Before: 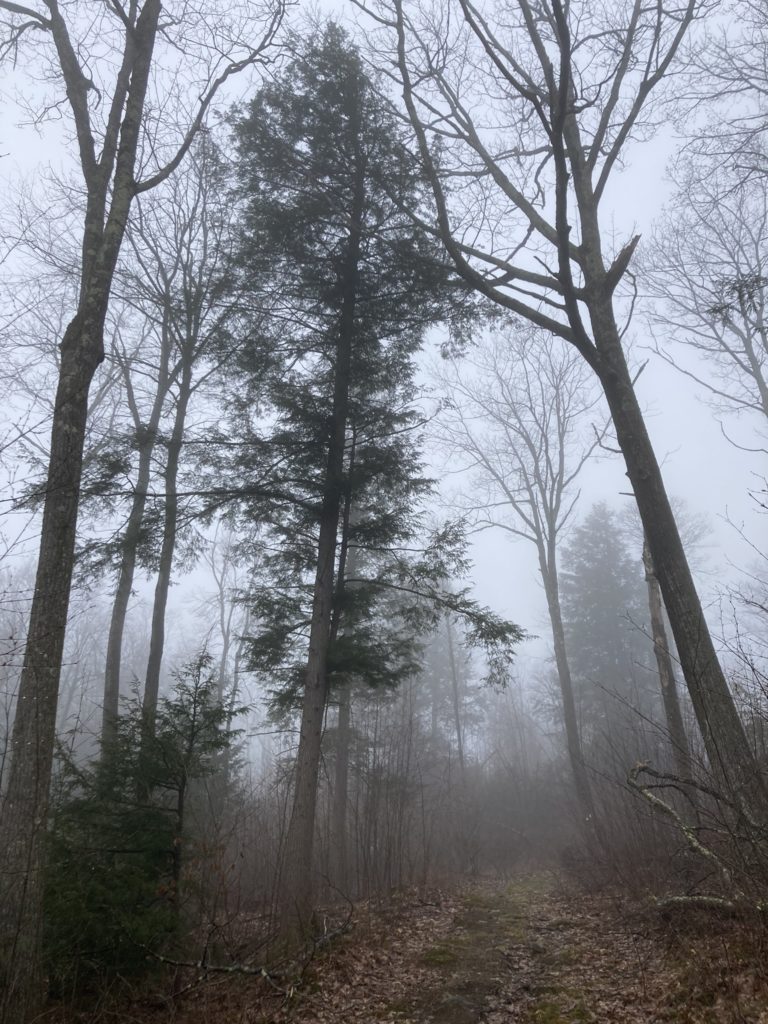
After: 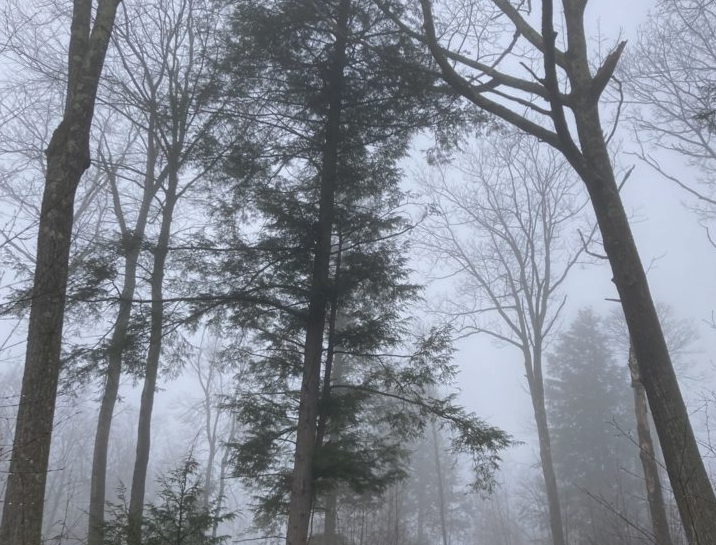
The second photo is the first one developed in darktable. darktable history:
exposure: exposure -0.004 EV, compensate highlight preservation false
crop: left 1.851%, top 18.951%, right 4.8%, bottom 27.813%
shadows and highlights: on, module defaults
